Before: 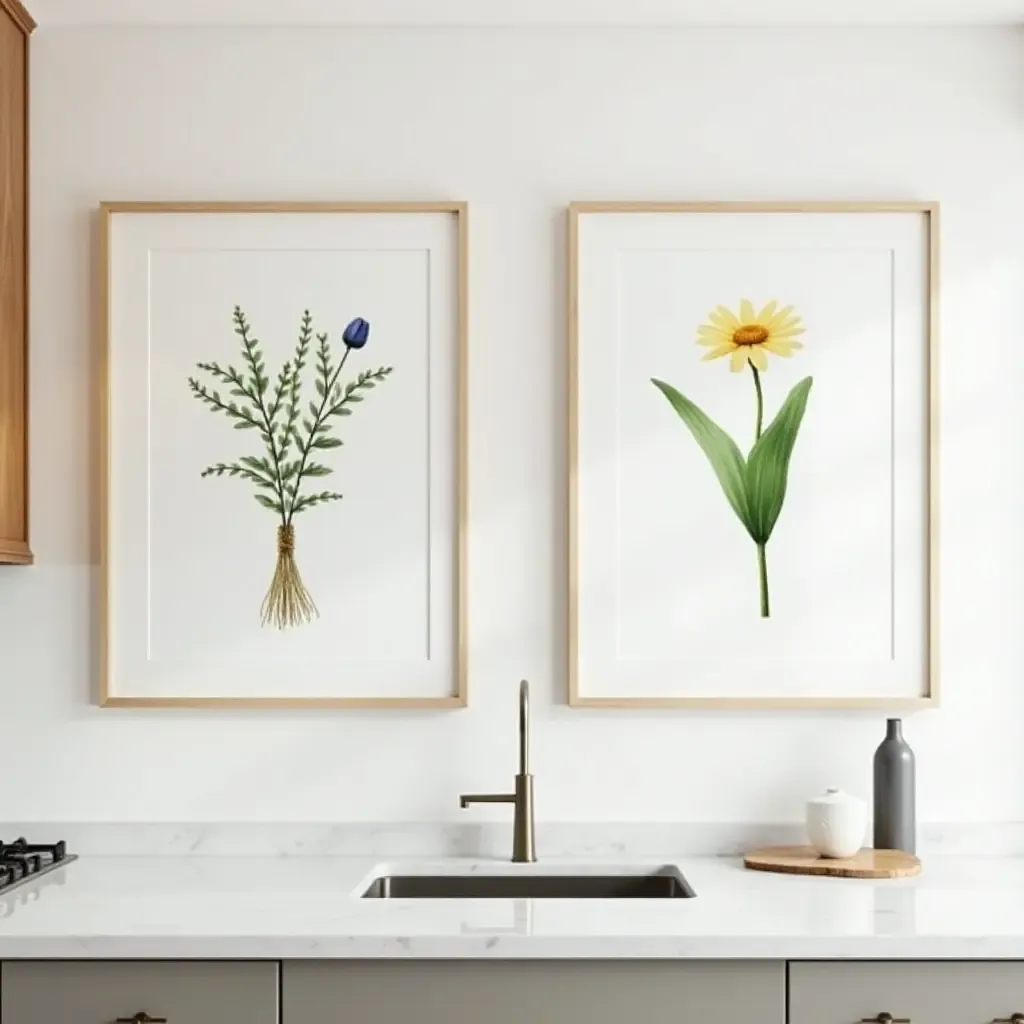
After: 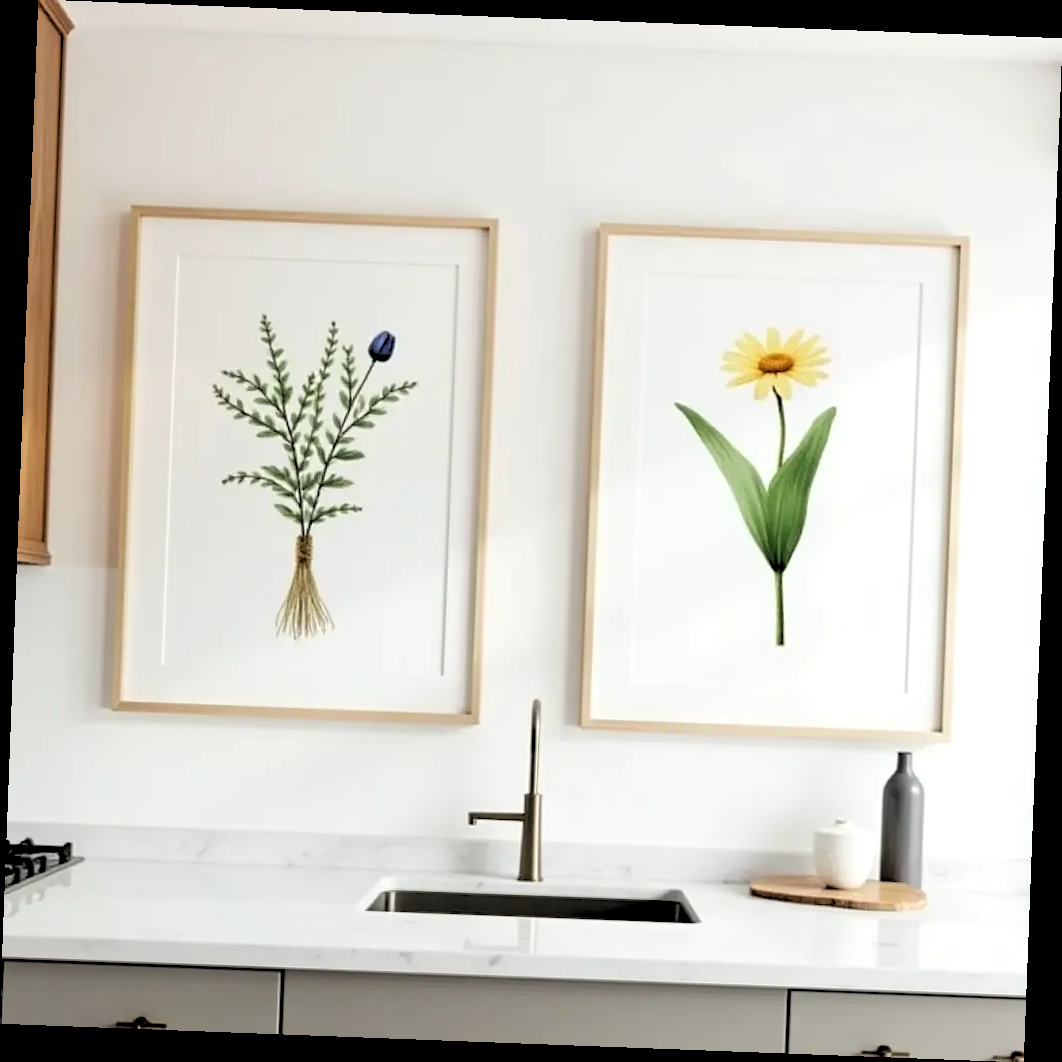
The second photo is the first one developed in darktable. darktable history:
shadows and highlights: radius 337.17, shadows 29.01, soften with gaussian
rotate and perspective: rotation 2.17°, automatic cropping off
rgb levels: levels [[0.029, 0.461, 0.922], [0, 0.5, 1], [0, 0.5, 1]]
